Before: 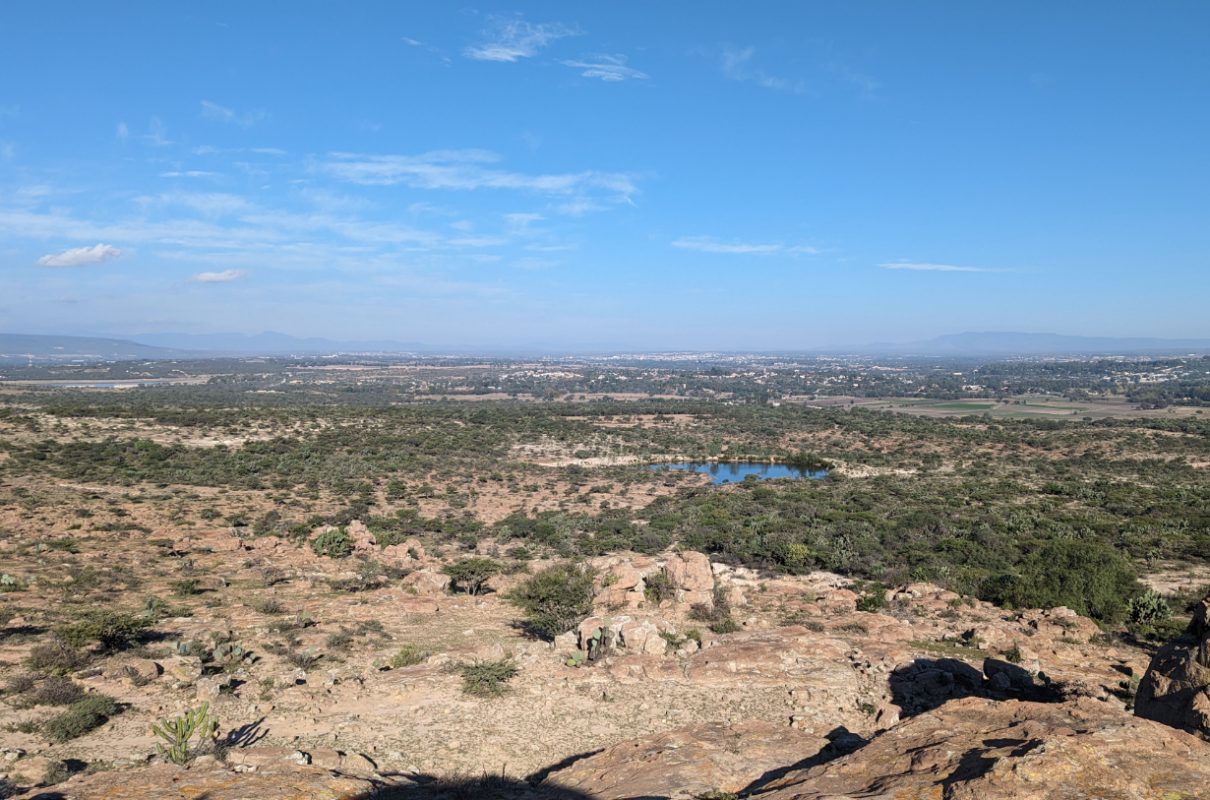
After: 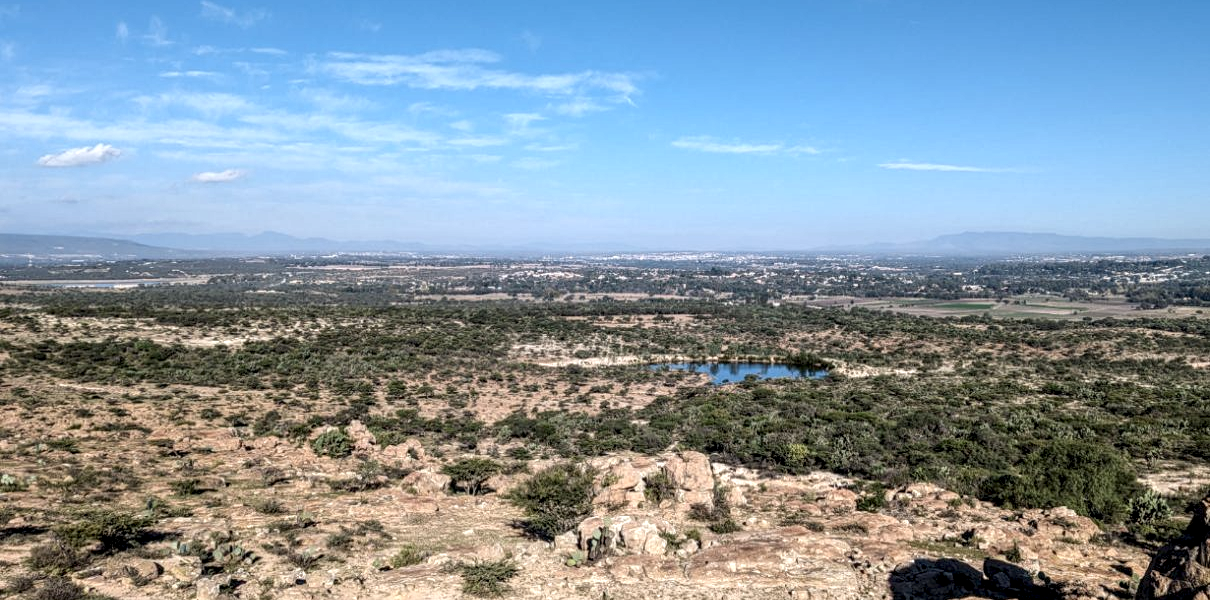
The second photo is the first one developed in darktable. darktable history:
exposure: compensate highlight preservation false
crop and rotate: top 12.5%, bottom 12.5%
base curve: curves: ch0 [(0, 0) (0.283, 0.295) (1, 1)], preserve colors none
local contrast: highlights 79%, shadows 56%, detail 175%, midtone range 0.428
